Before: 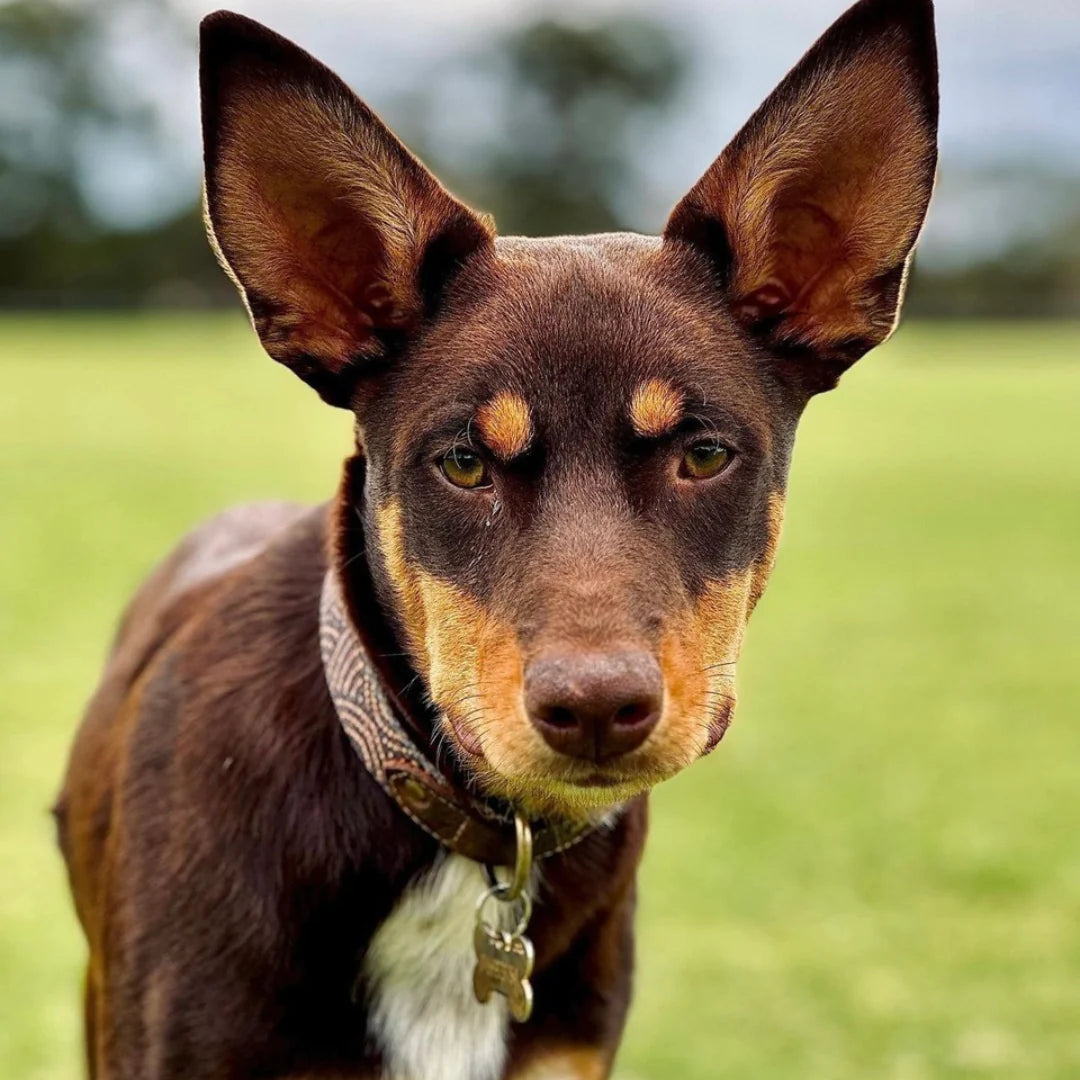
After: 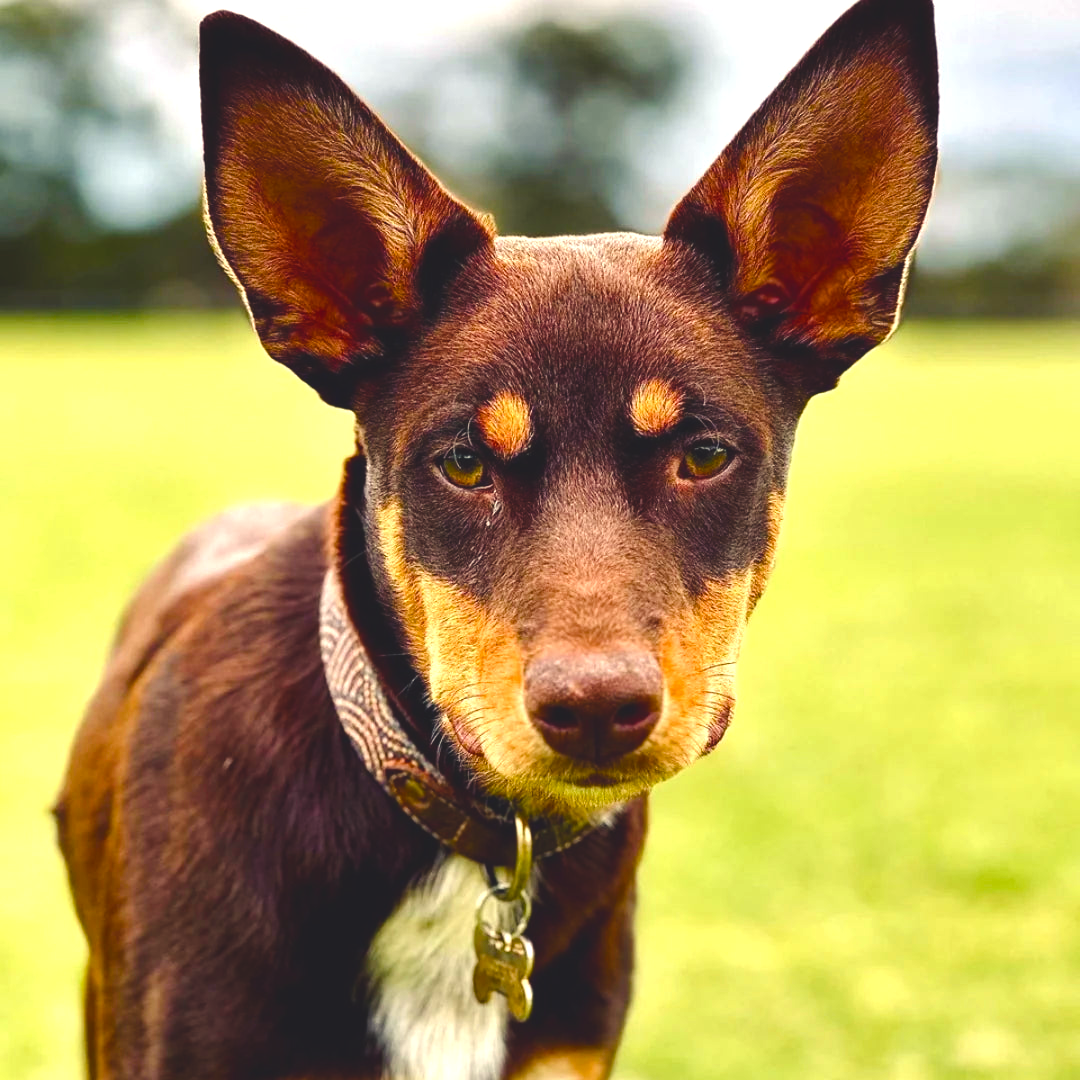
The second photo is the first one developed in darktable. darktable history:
color balance rgb: shadows lift › chroma 3%, shadows lift › hue 280.8°, power › hue 330°, highlights gain › chroma 3%, highlights gain › hue 75.6°, global offset › luminance 1.5%, perceptual saturation grading › global saturation 20%, perceptual saturation grading › highlights -25%, perceptual saturation grading › shadows 50%, global vibrance 30%
exposure: exposure 0.29 EV, compensate highlight preservation false
tone equalizer: -8 EV -0.417 EV, -7 EV -0.389 EV, -6 EV -0.333 EV, -5 EV -0.222 EV, -3 EV 0.222 EV, -2 EV 0.333 EV, -1 EV 0.389 EV, +0 EV 0.417 EV, edges refinement/feathering 500, mask exposure compensation -1.25 EV, preserve details no
